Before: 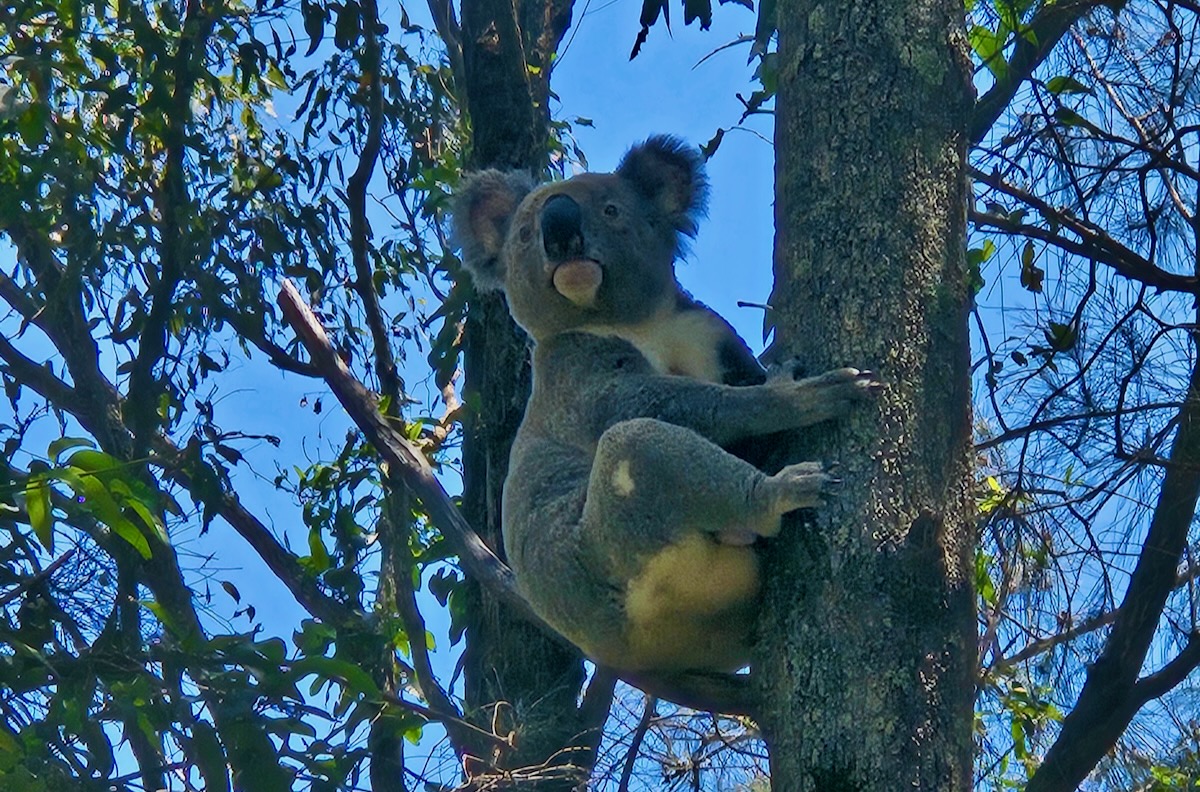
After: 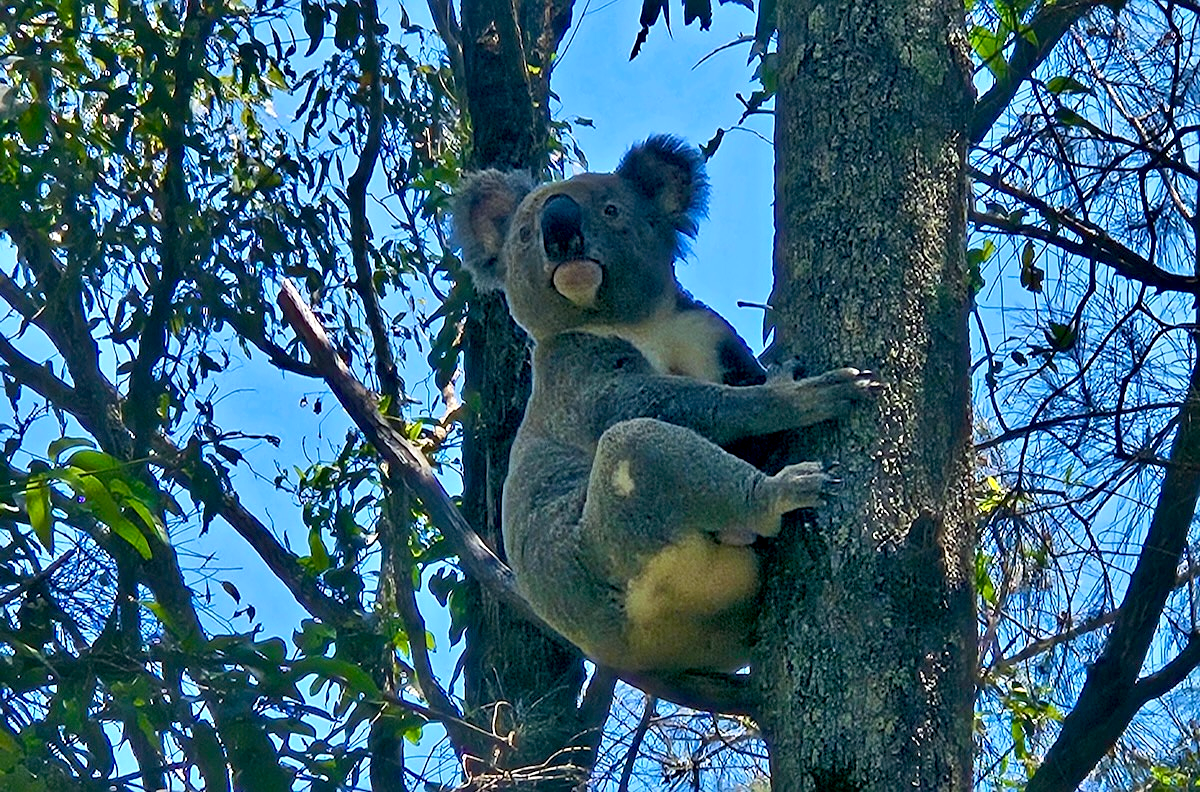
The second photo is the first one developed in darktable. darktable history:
sharpen: on, module defaults
exposure: black level correction 0.003, exposure 0.383 EV, compensate highlight preservation false
